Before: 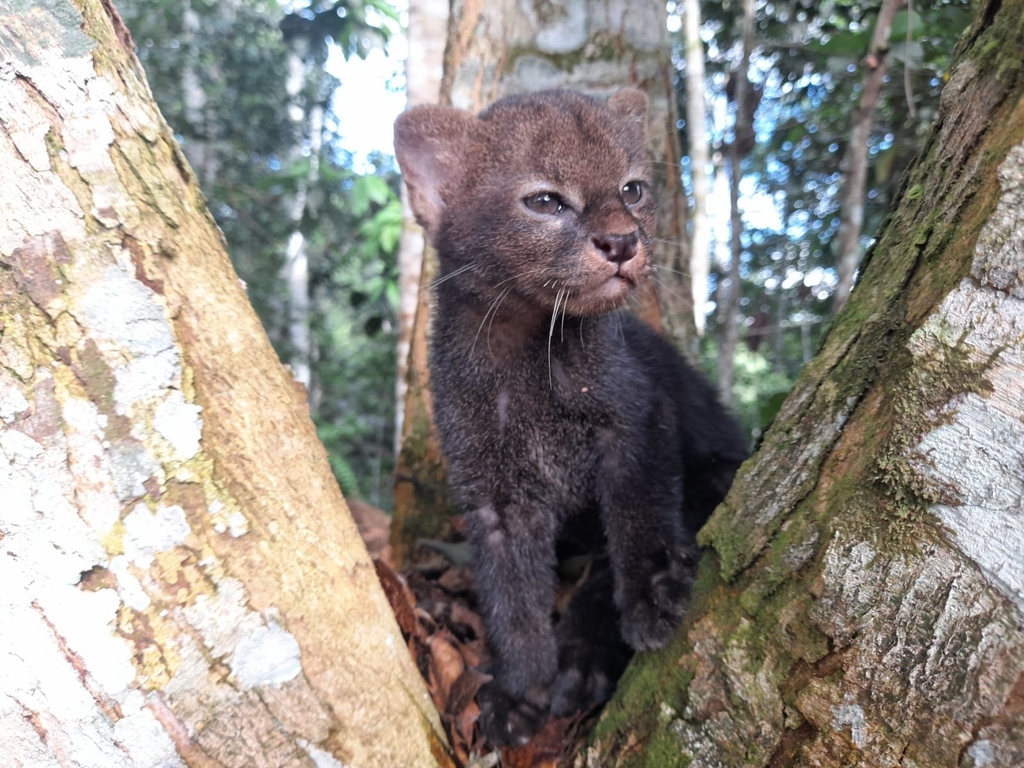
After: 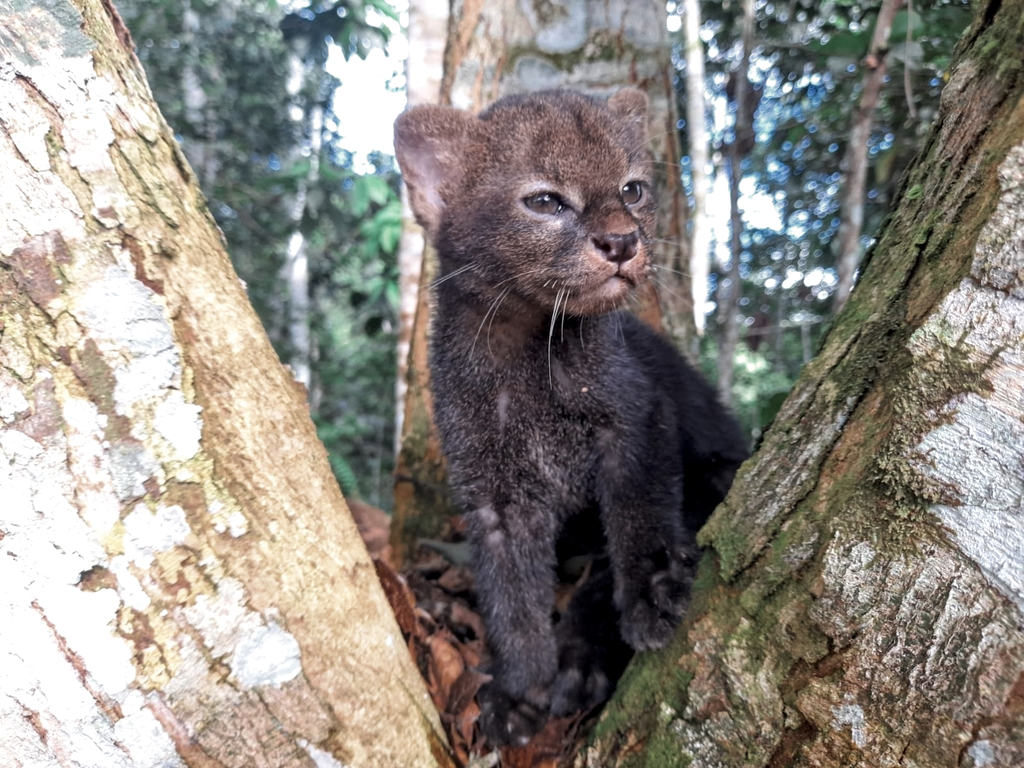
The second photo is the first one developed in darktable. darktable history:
color zones: curves: ch0 [(0, 0.5) (0.125, 0.4) (0.25, 0.5) (0.375, 0.4) (0.5, 0.4) (0.625, 0.35) (0.75, 0.35) (0.875, 0.5)]; ch1 [(0, 0.35) (0.125, 0.45) (0.25, 0.35) (0.375, 0.35) (0.5, 0.35) (0.625, 0.35) (0.75, 0.45) (0.875, 0.35)]; ch2 [(0, 0.6) (0.125, 0.5) (0.25, 0.5) (0.375, 0.6) (0.5, 0.6) (0.625, 0.5) (0.75, 0.5) (0.875, 0.5)]
local contrast: detail 130%
velvia: on, module defaults
